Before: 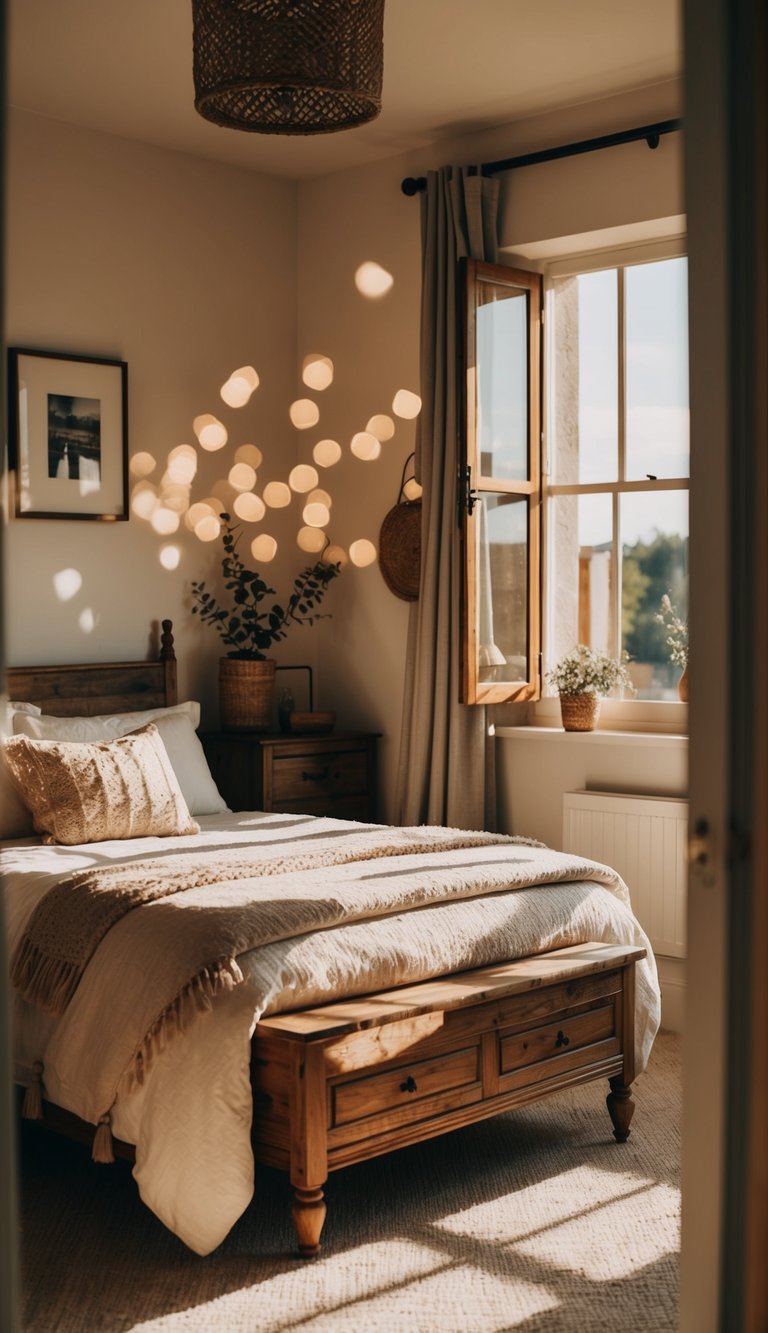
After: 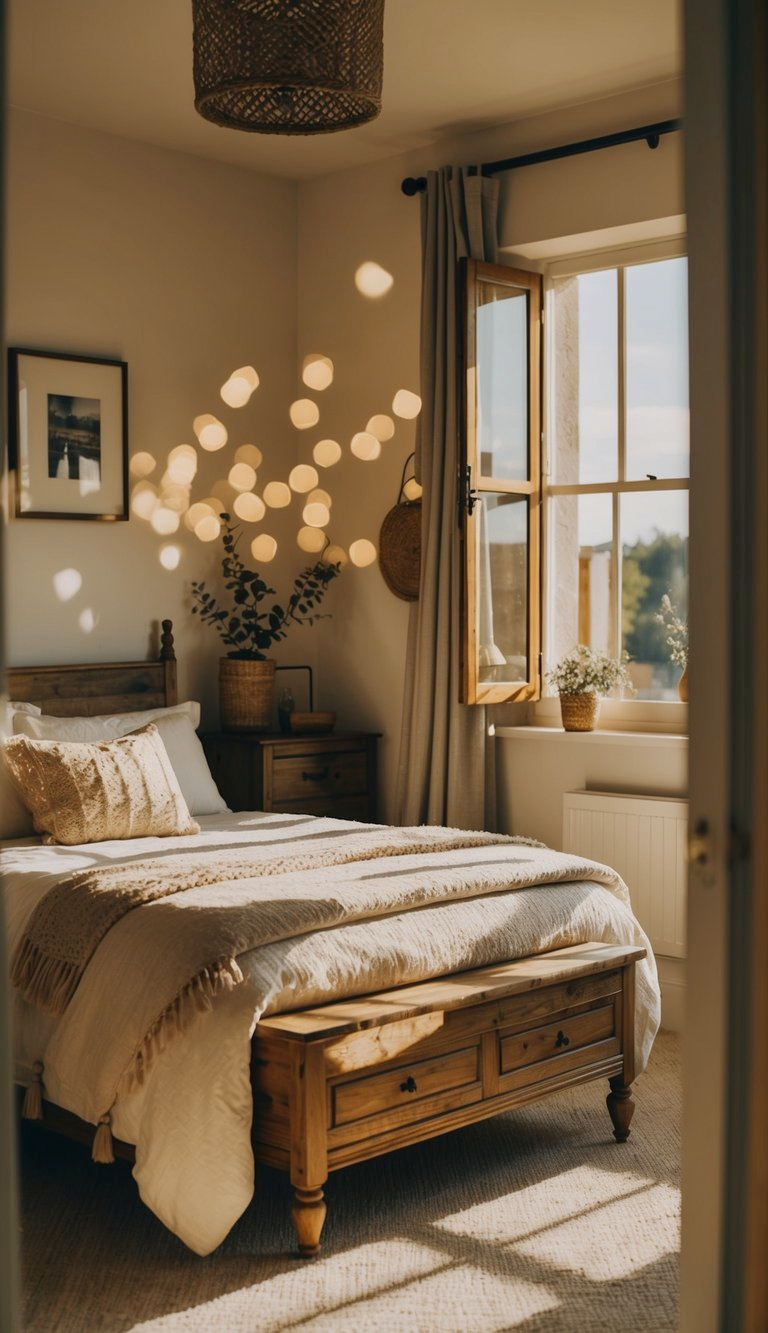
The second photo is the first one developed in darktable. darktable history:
color contrast: green-magenta contrast 0.8, blue-yellow contrast 1.1, unbound 0
shadows and highlights: on, module defaults
